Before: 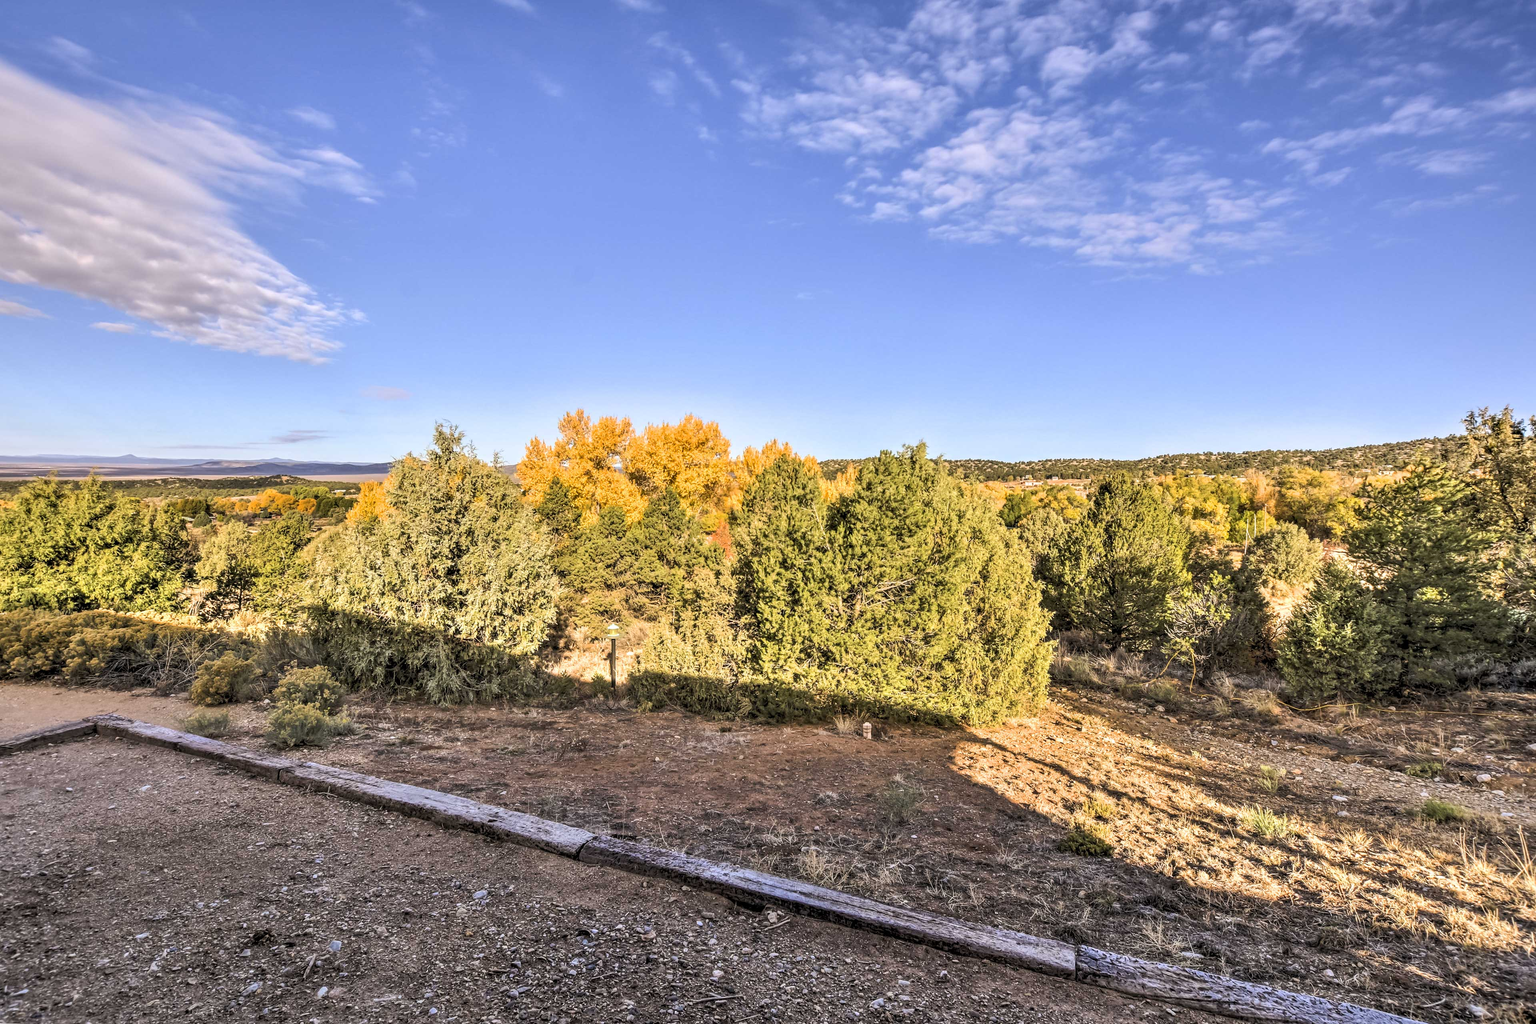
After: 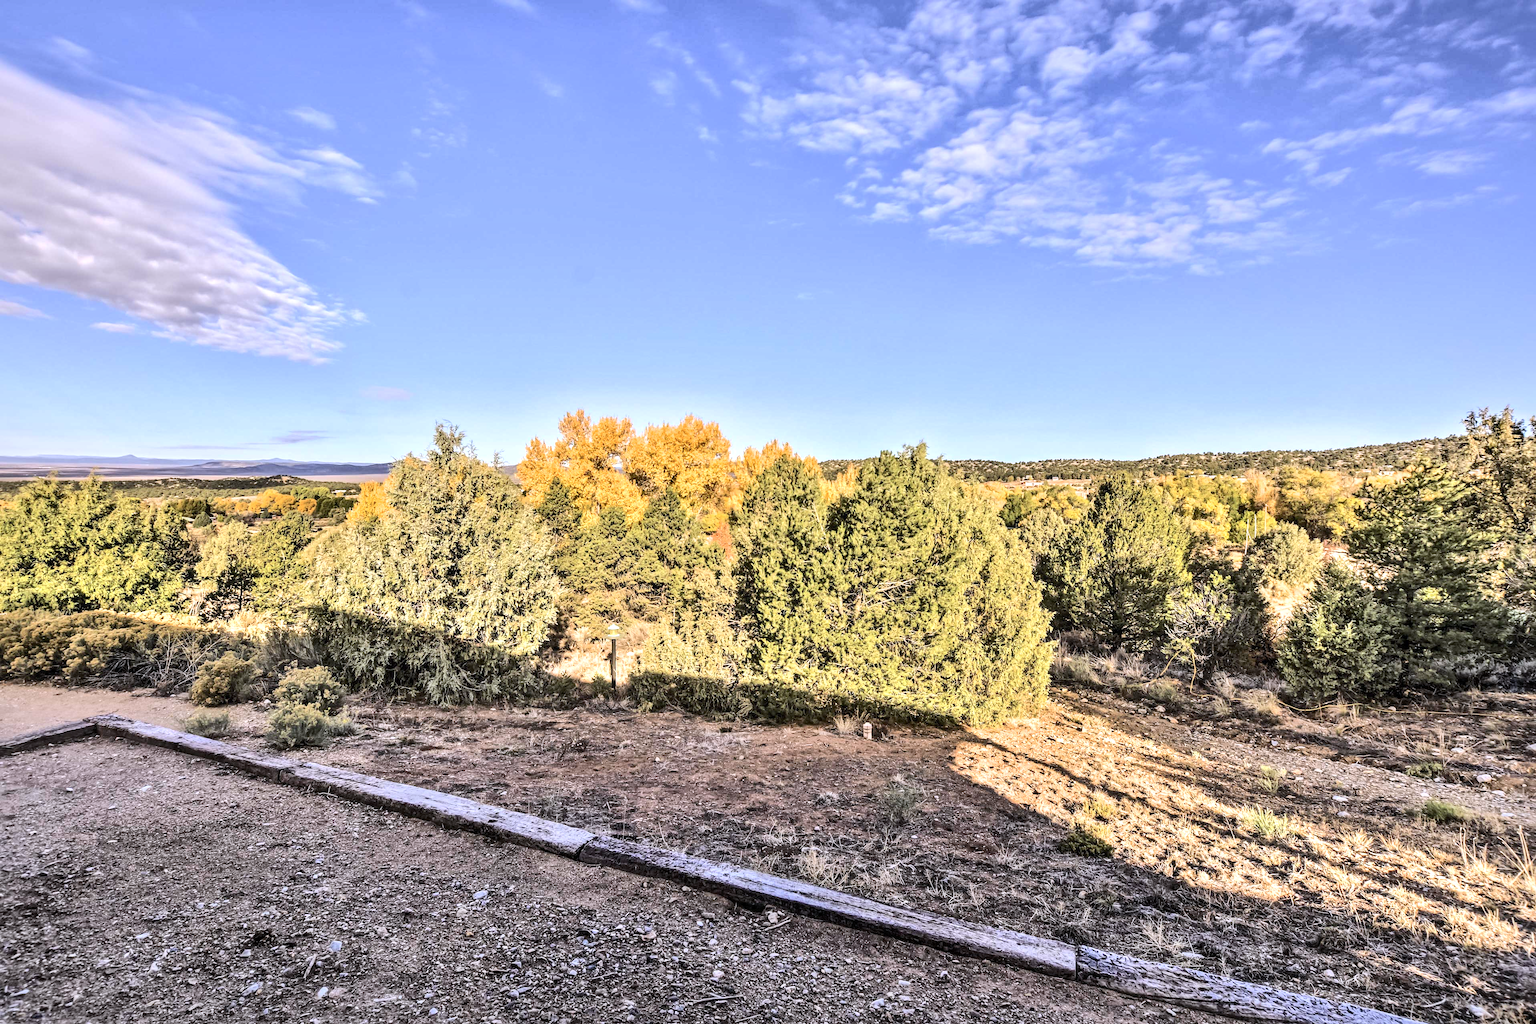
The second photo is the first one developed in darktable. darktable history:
local contrast: mode bilateral grid, contrast 25, coarseness 59, detail 152%, midtone range 0.2
color calibration: illuminant as shot in camera, x 0.358, y 0.373, temperature 4628.91 K, saturation algorithm version 1 (2020)
tone curve: curves: ch0 [(0, 0) (0.003, 0.076) (0.011, 0.081) (0.025, 0.084) (0.044, 0.092) (0.069, 0.1) (0.1, 0.117) (0.136, 0.144) (0.177, 0.186) (0.224, 0.237) (0.277, 0.306) (0.335, 0.39) (0.399, 0.494) (0.468, 0.574) (0.543, 0.666) (0.623, 0.722) (0.709, 0.79) (0.801, 0.855) (0.898, 0.926) (1, 1)], color space Lab, independent channels, preserve colors none
